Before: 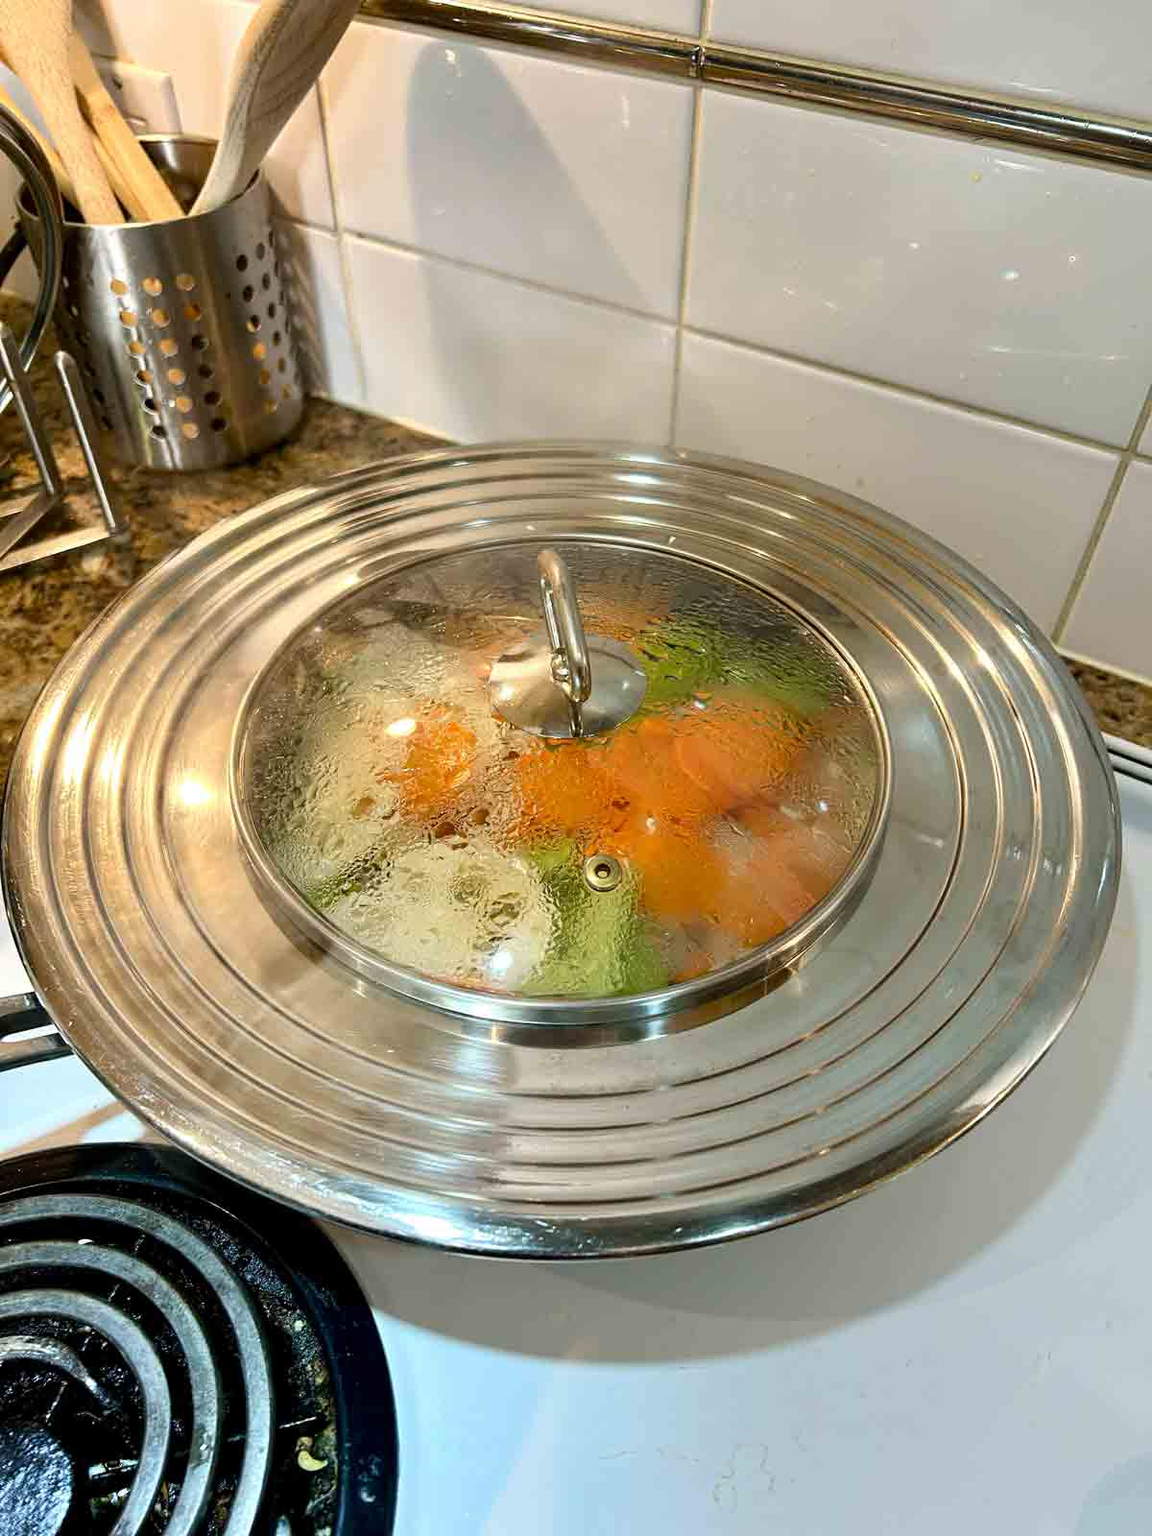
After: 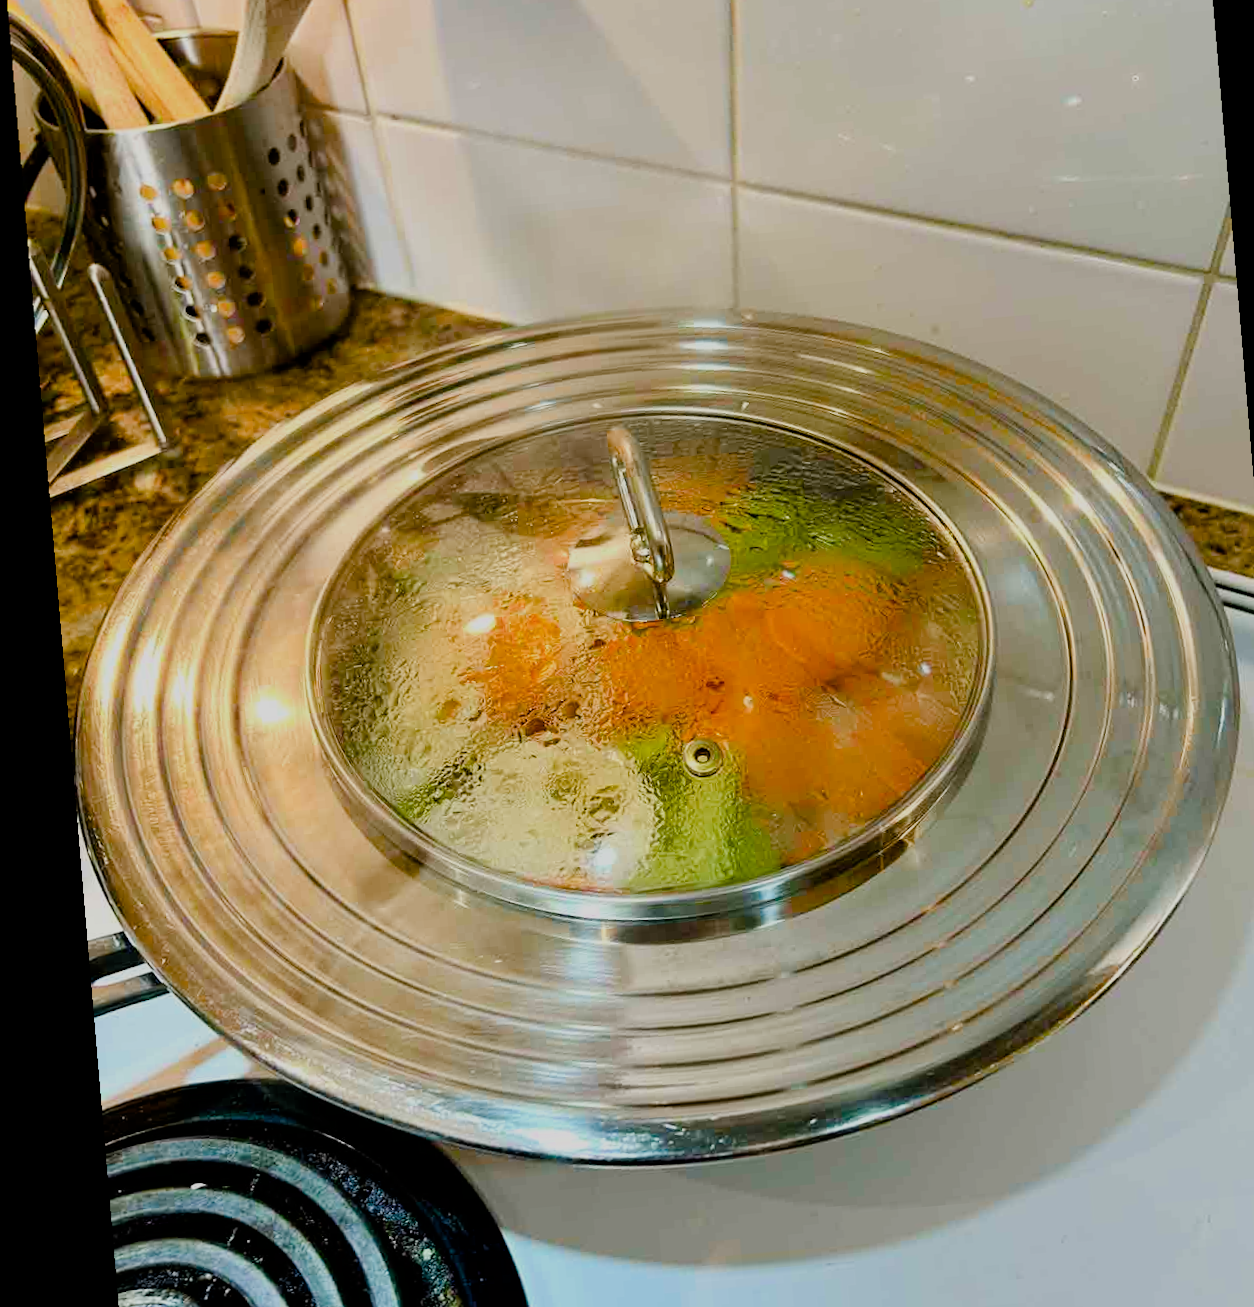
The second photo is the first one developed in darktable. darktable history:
filmic rgb: black relative exposure -7.65 EV, white relative exposure 4.56 EV, hardness 3.61
color balance rgb: perceptual saturation grading › global saturation 35%, perceptual saturation grading › highlights -25%, perceptual saturation grading › shadows 50%
crop and rotate: angle 0.03°, top 11.643%, right 5.651%, bottom 11.189%
rotate and perspective: rotation -4.86°, automatic cropping off
